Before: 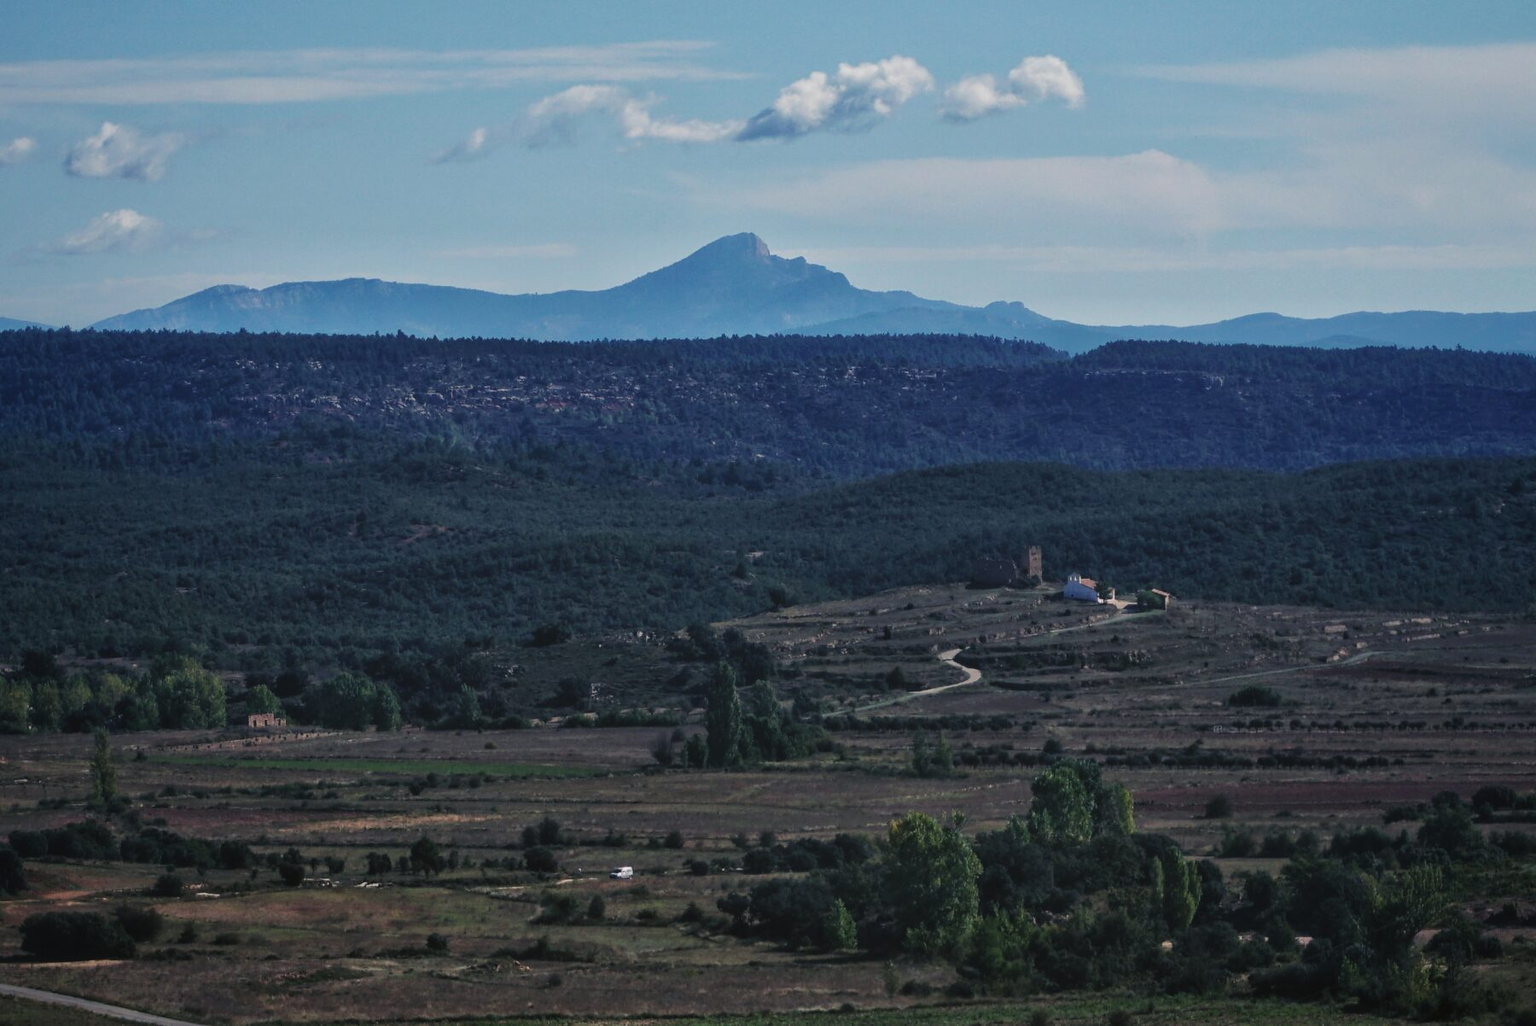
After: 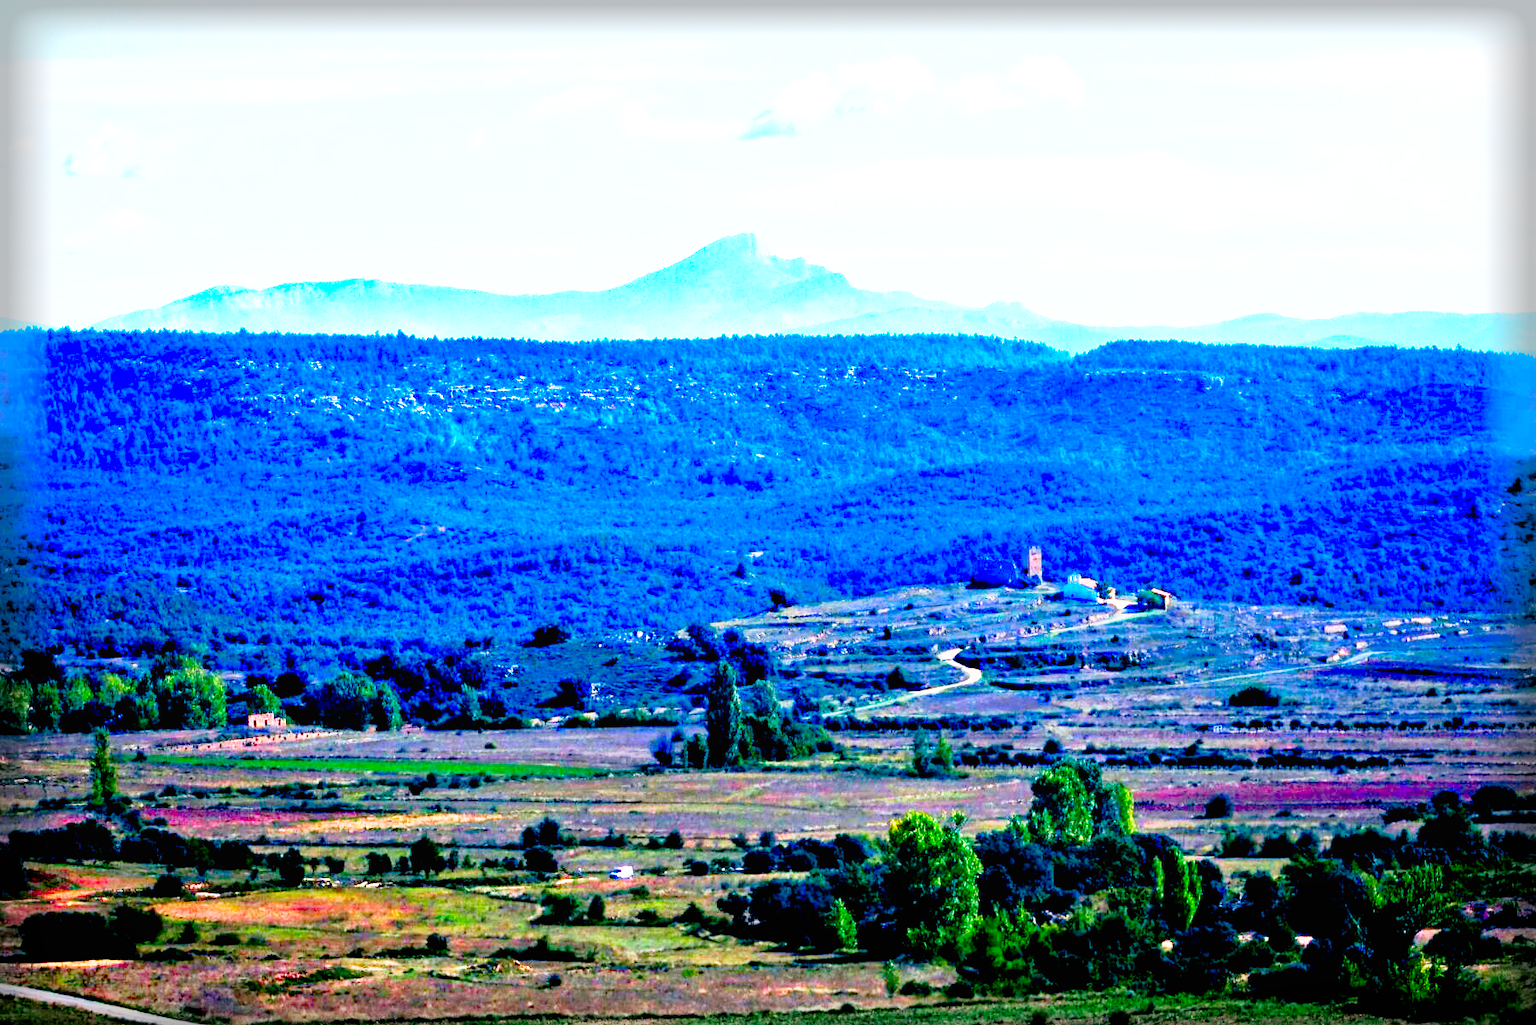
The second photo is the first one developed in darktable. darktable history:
local contrast: mode bilateral grid, contrast 99, coarseness 99, detail 89%, midtone range 0.2
base curve: curves: ch0 [(0, 0) (0.012, 0.01) (0.073, 0.168) (0.31, 0.711) (0.645, 0.957) (1, 1)], preserve colors none
vignetting: fall-off start 93.04%, fall-off radius 6.08%, automatic ratio true, width/height ratio 1.331, shape 0.046
tone equalizer: on, module defaults
exposure: black level correction 0.015, exposure 1.786 EV, compensate highlight preservation false
color calibration: illuminant same as pipeline (D50), adaptation XYZ, x 0.345, y 0.358, temperature 5021.44 K
color correction: highlights b* 0.061, saturation 2.97
